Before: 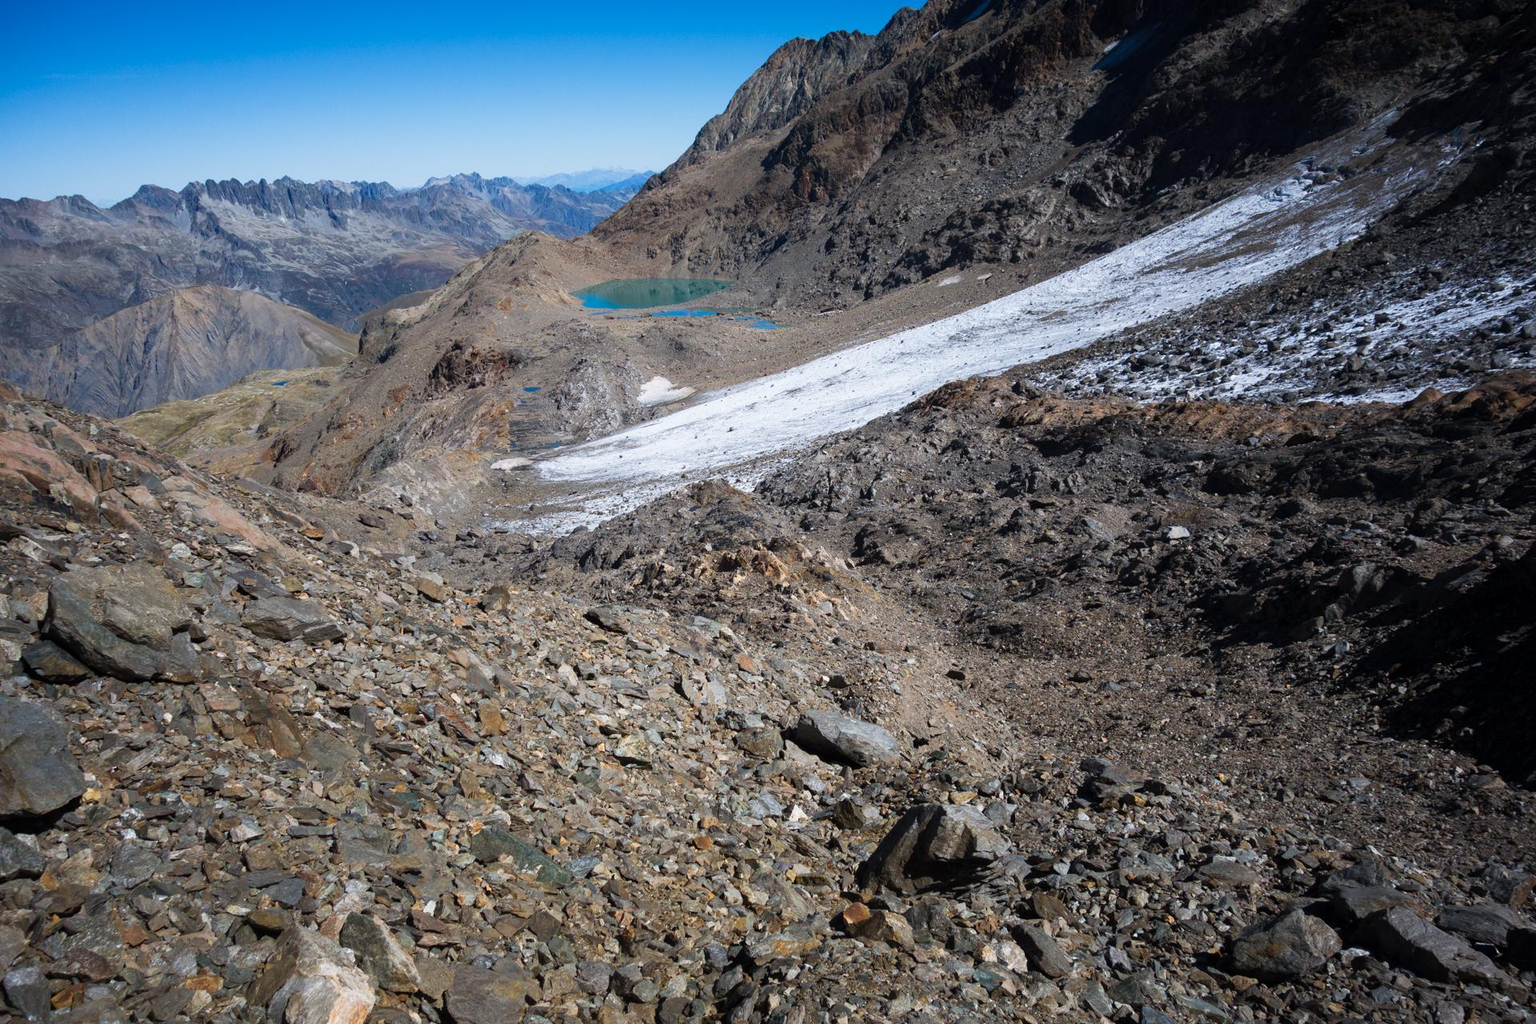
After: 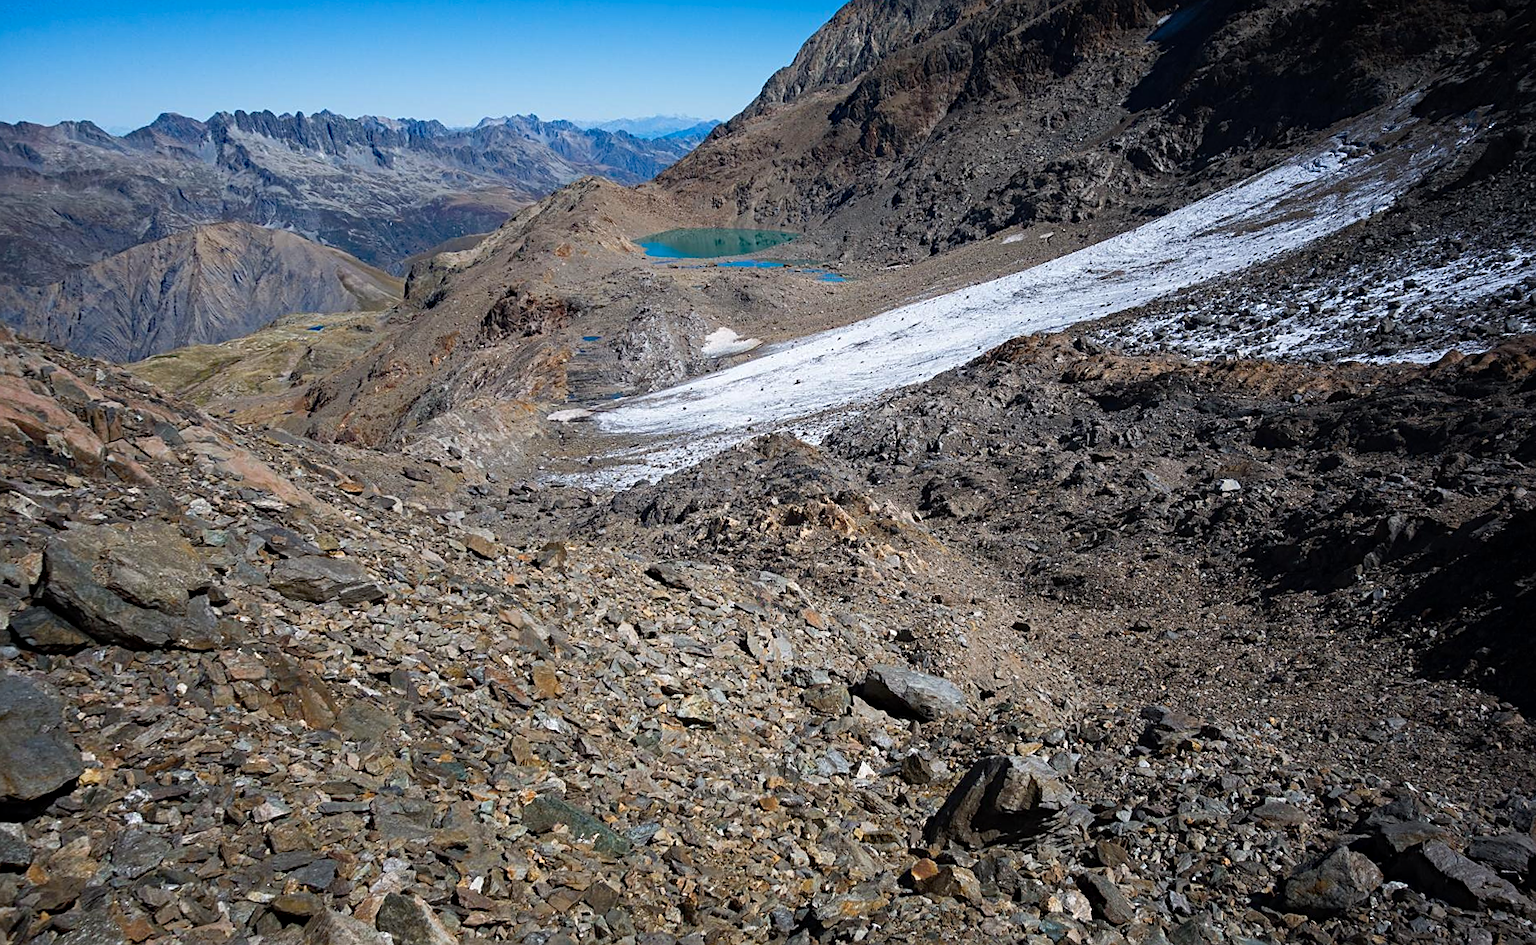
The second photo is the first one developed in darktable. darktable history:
sharpen: on, module defaults
rotate and perspective: rotation -0.013°, lens shift (vertical) -0.027, lens shift (horizontal) 0.178, crop left 0.016, crop right 0.989, crop top 0.082, crop bottom 0.918
haze removal: strength 0.29, distance 0.25, compatibility mode true, adaptive false
